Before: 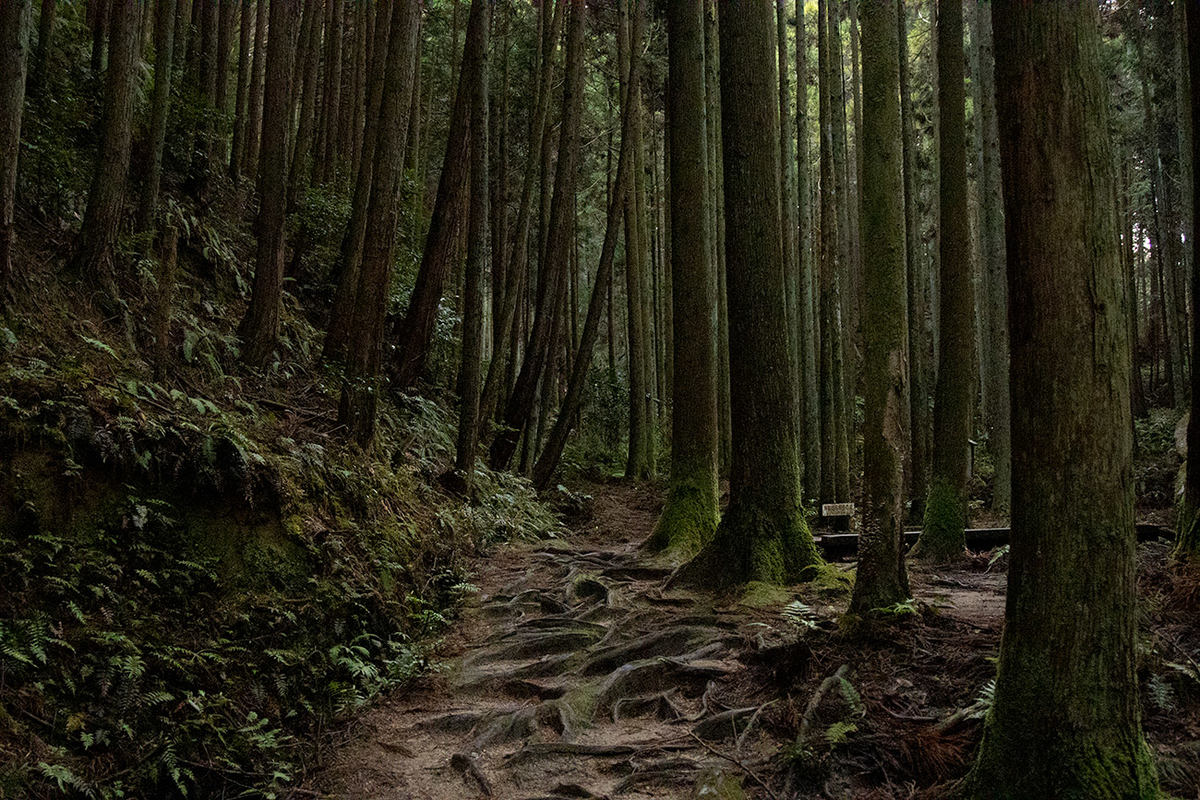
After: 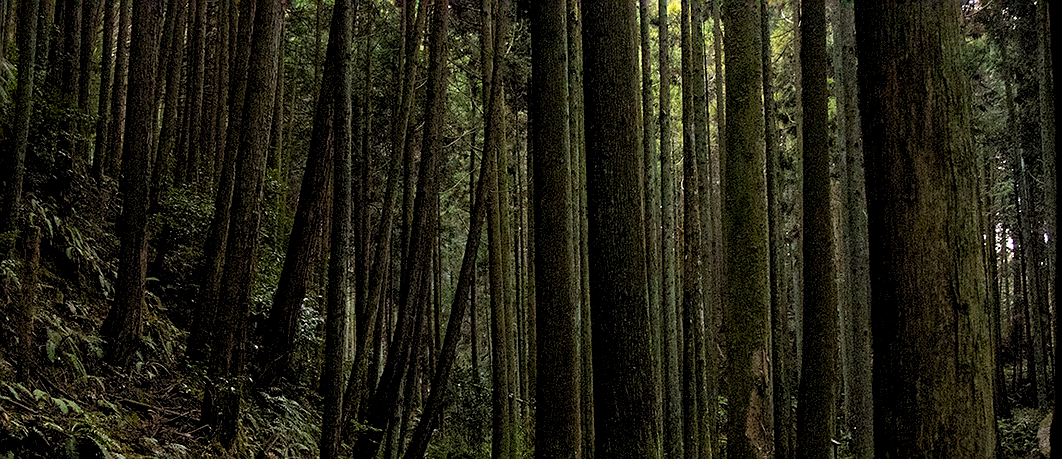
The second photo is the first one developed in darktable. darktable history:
color correction: highlights a* 3.49, highlights b* 2.05, saturation 1.2
levels: levels [0.073, 0.497, 0.972]
crop and rotate: left 11.475%, bottom 42.613%
sharpen: radius 1.038
